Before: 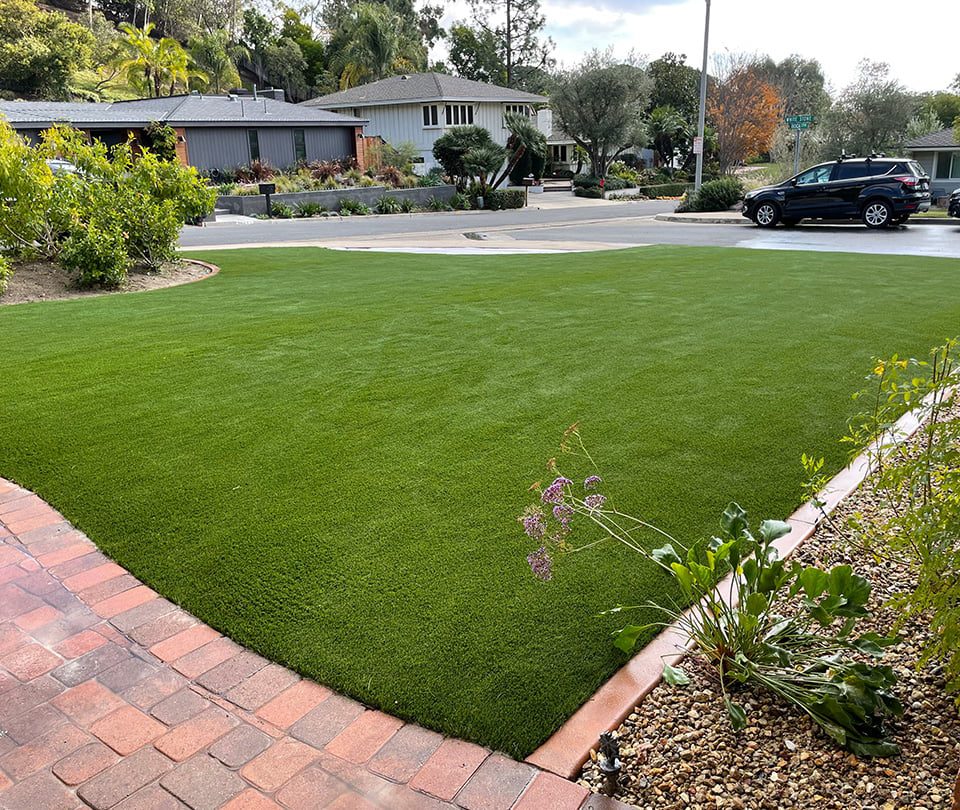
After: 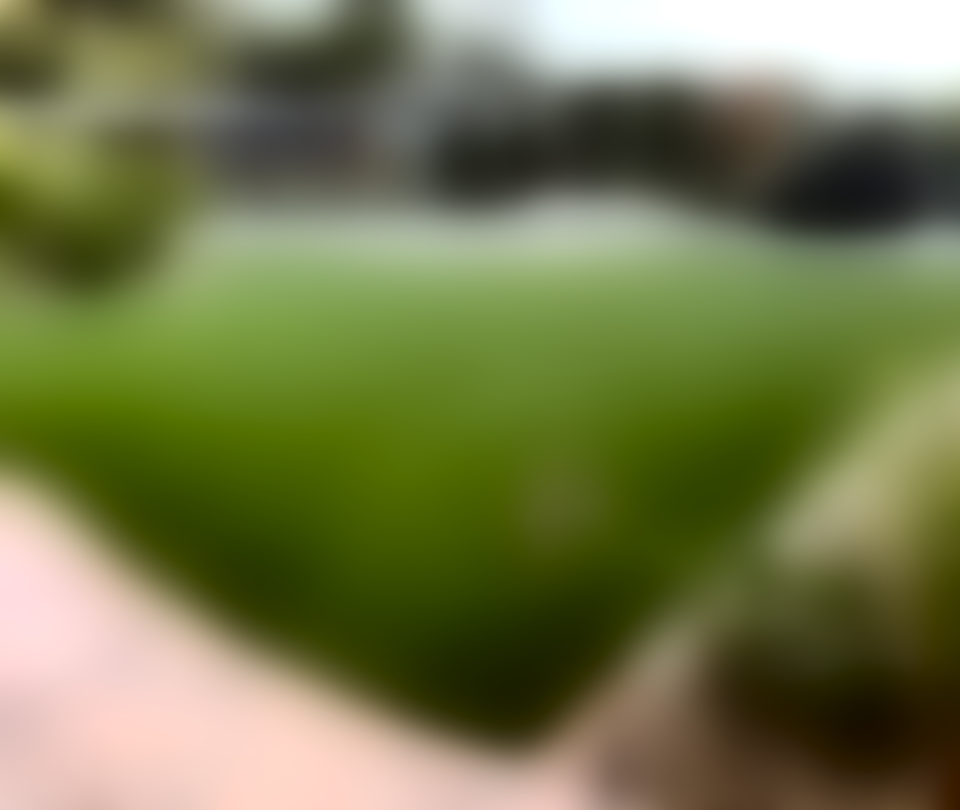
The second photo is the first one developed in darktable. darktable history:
lowpass: radius 31.92, contrast 1.72, brightness -0.98, saturation 0.94
tone equalizer: on, module defaults
color balance rgb: saturation formula JzAzBz (2021)
color correction: highlights a* -2.73, highlights b* -2.09, shadows a* 2.41, shadows b* 2.73
exposure: black level correction 0, exposure 0.6 EV, compensate exposure bias true, compensate highlight preservation false
